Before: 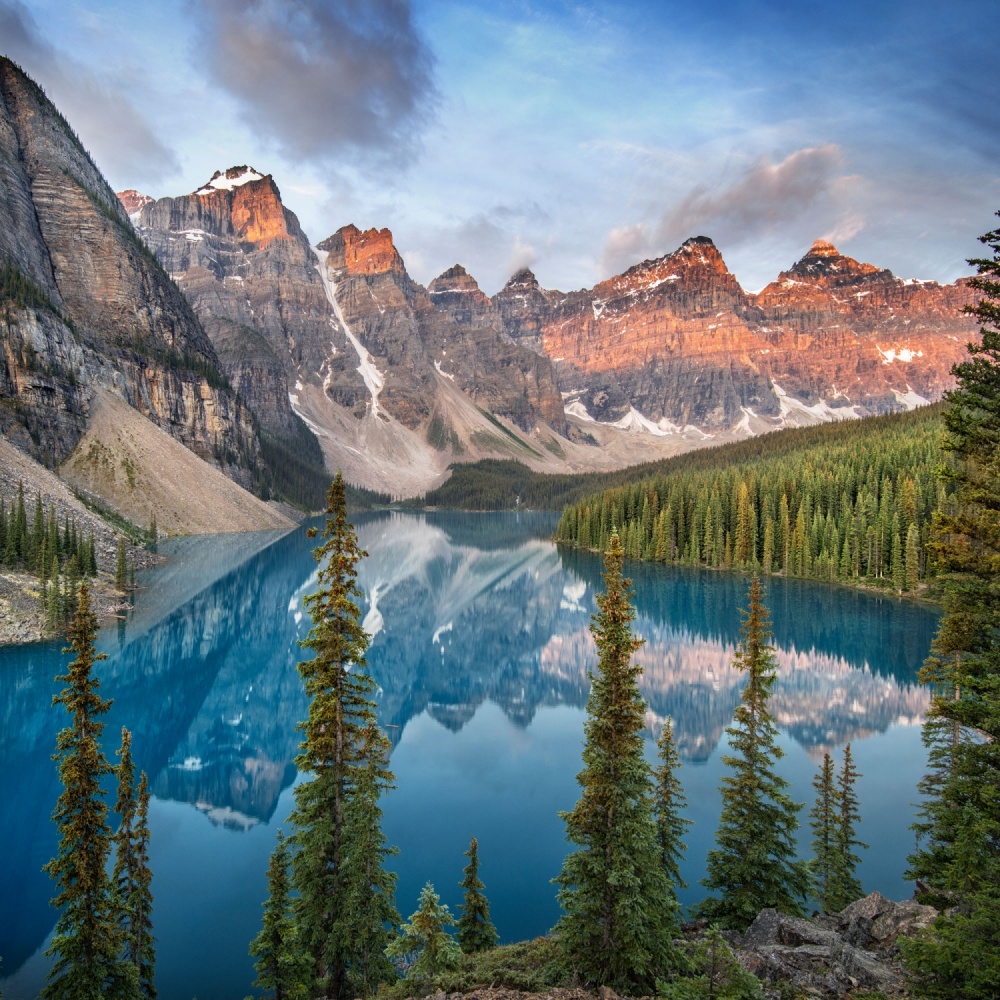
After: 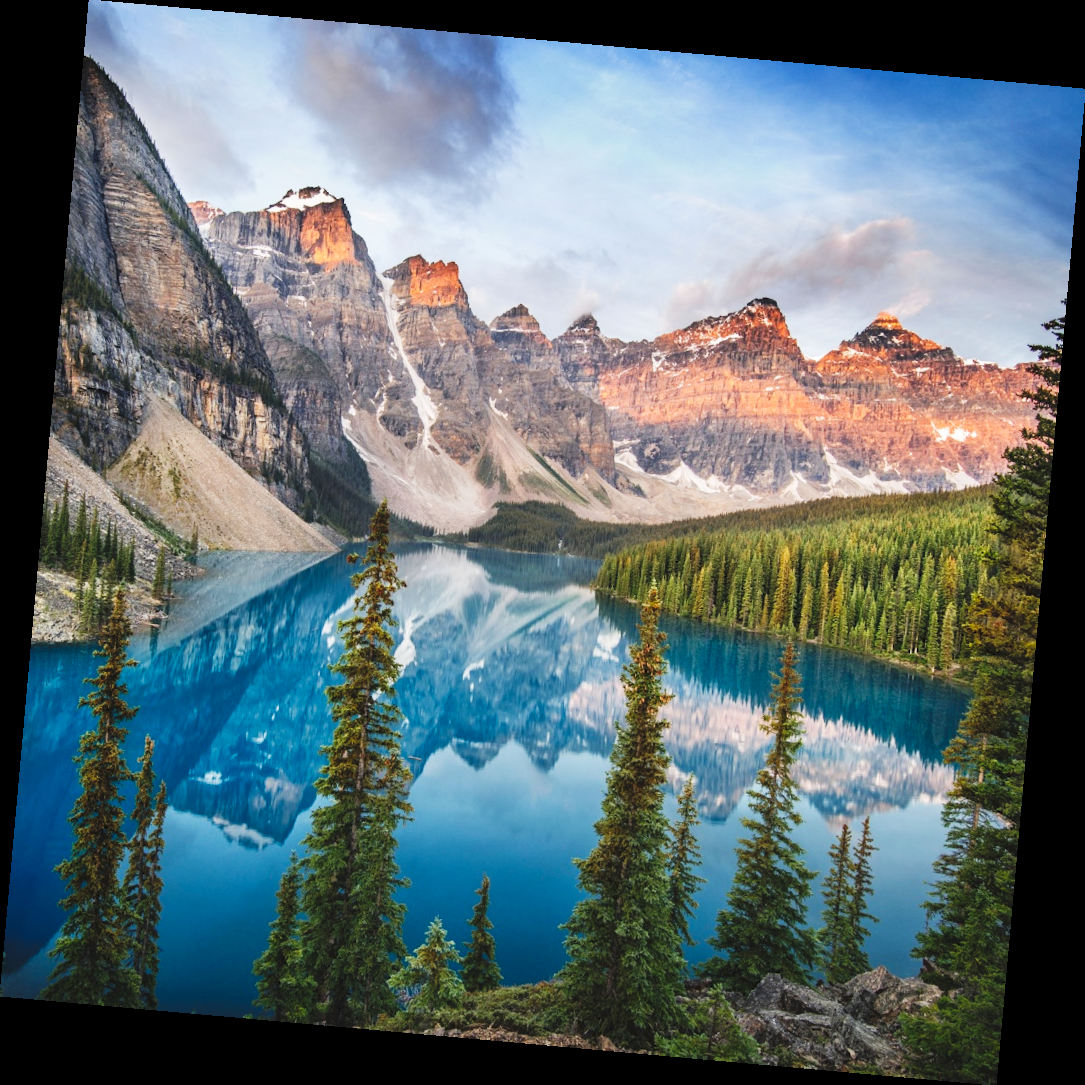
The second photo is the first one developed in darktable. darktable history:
rotate and perspective: rotation 5.12°, automatic cropping off
tone curve: curves: ch0 [(0, 0) (0.003, 0.072) (0.011, 0.077) (0.025, 0.082) (0.044, 0.094) (0.069, 0.106) (0.1, 0.125) (0.136, 0.145) (0.177, 0.173) (0.224, 0.216) (0.277, 0.281) (0.335, 0.356) (0.399, 0.436) (0.468, 0.53) (0.543, 0.629) (0.623, 0.724) (0.709, 0.808) (0.801, 0.88) (0.898, 0.941) (1, 1)], preserve colors none
